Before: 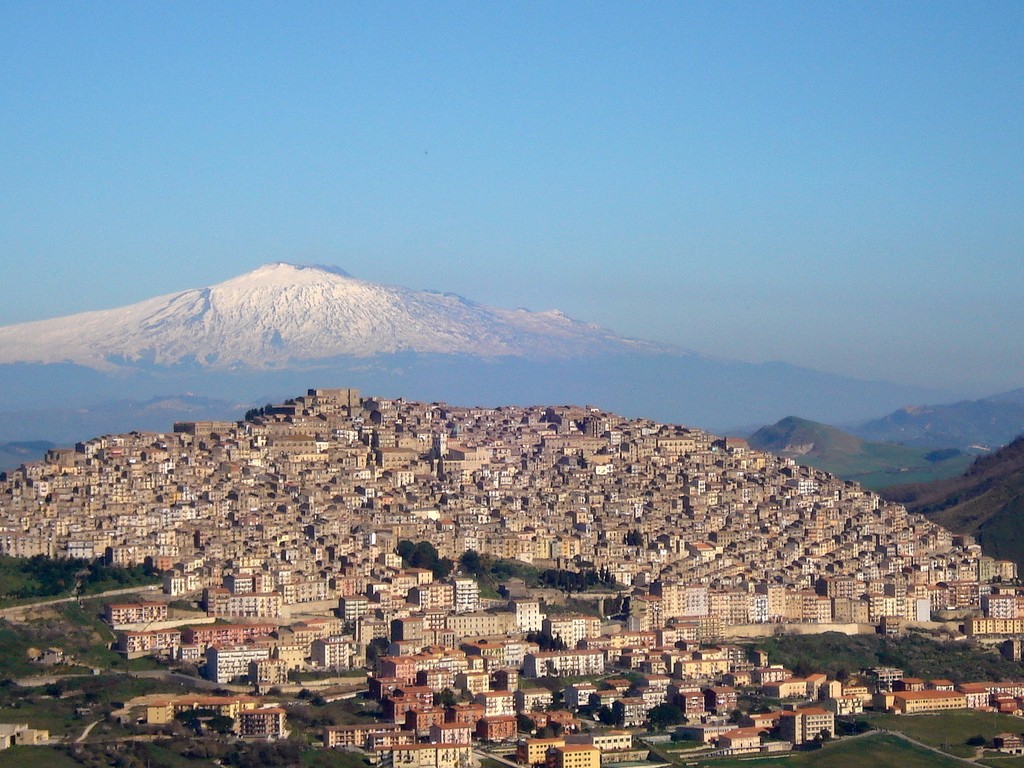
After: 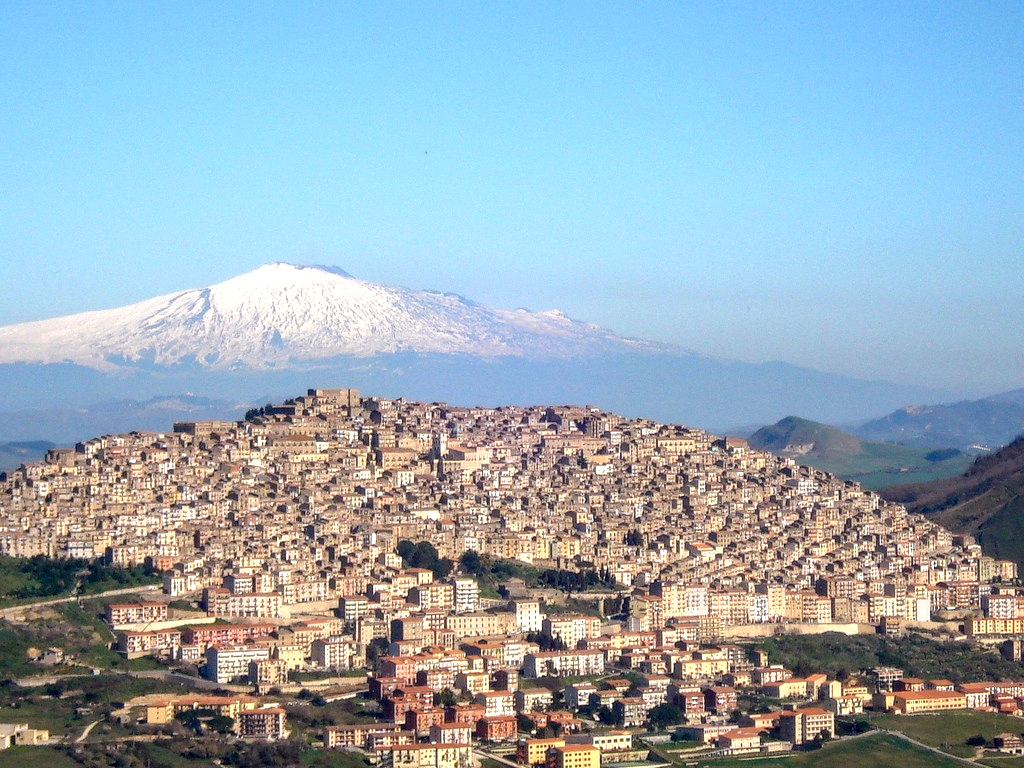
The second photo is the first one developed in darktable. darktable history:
local contrast: detail 130%
exposure: exposure 0.603 EV, compensate highlight preservation false
